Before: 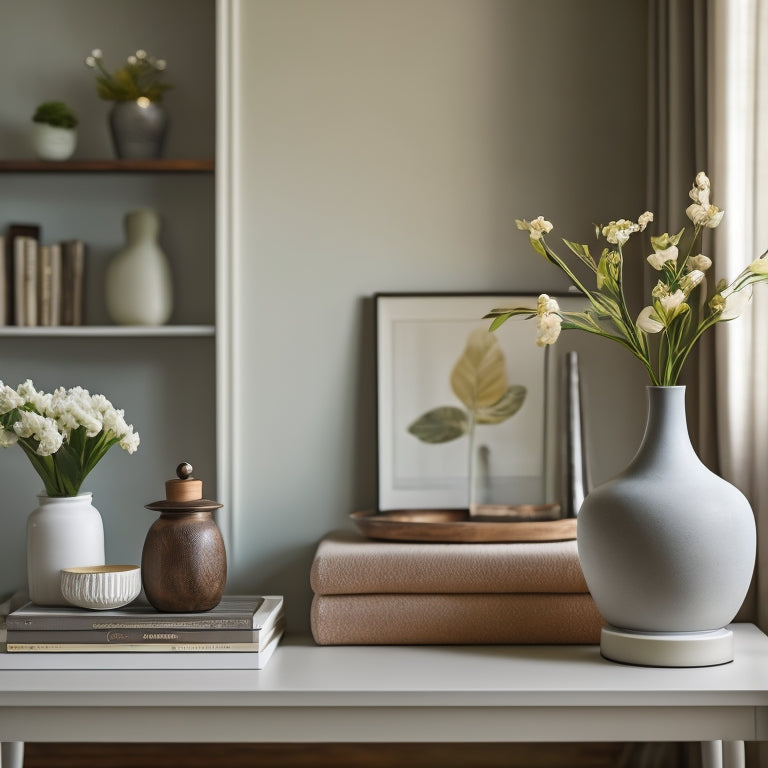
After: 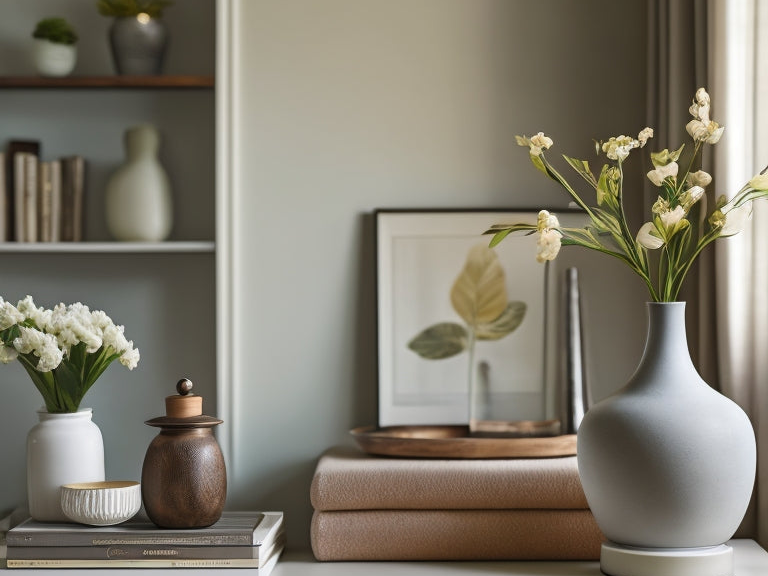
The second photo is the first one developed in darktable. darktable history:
tone equalizer: on, module defaults
crop: top 11.038%, bottom 13.962%
